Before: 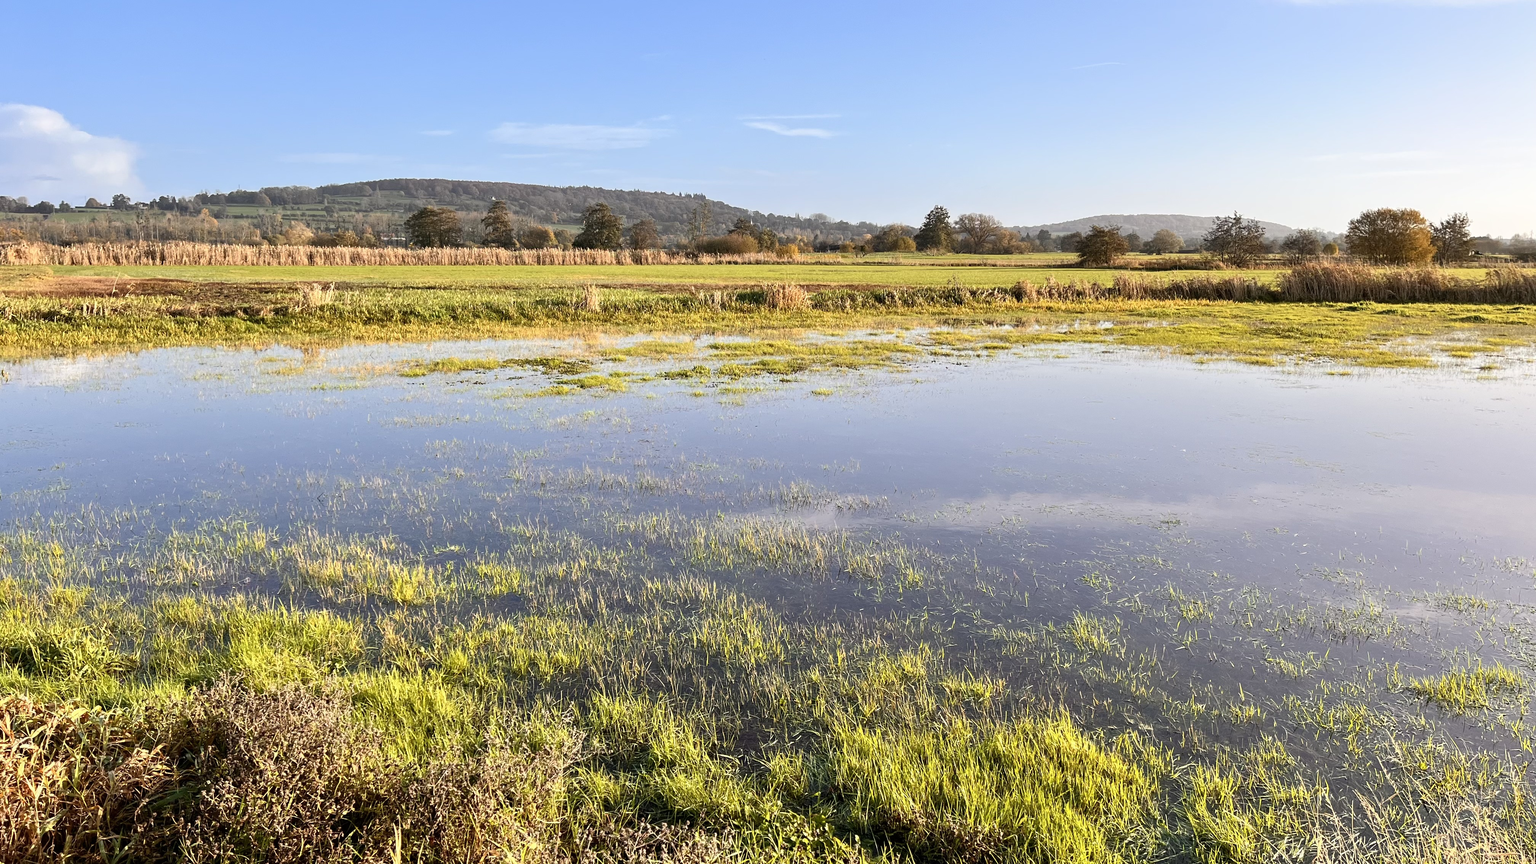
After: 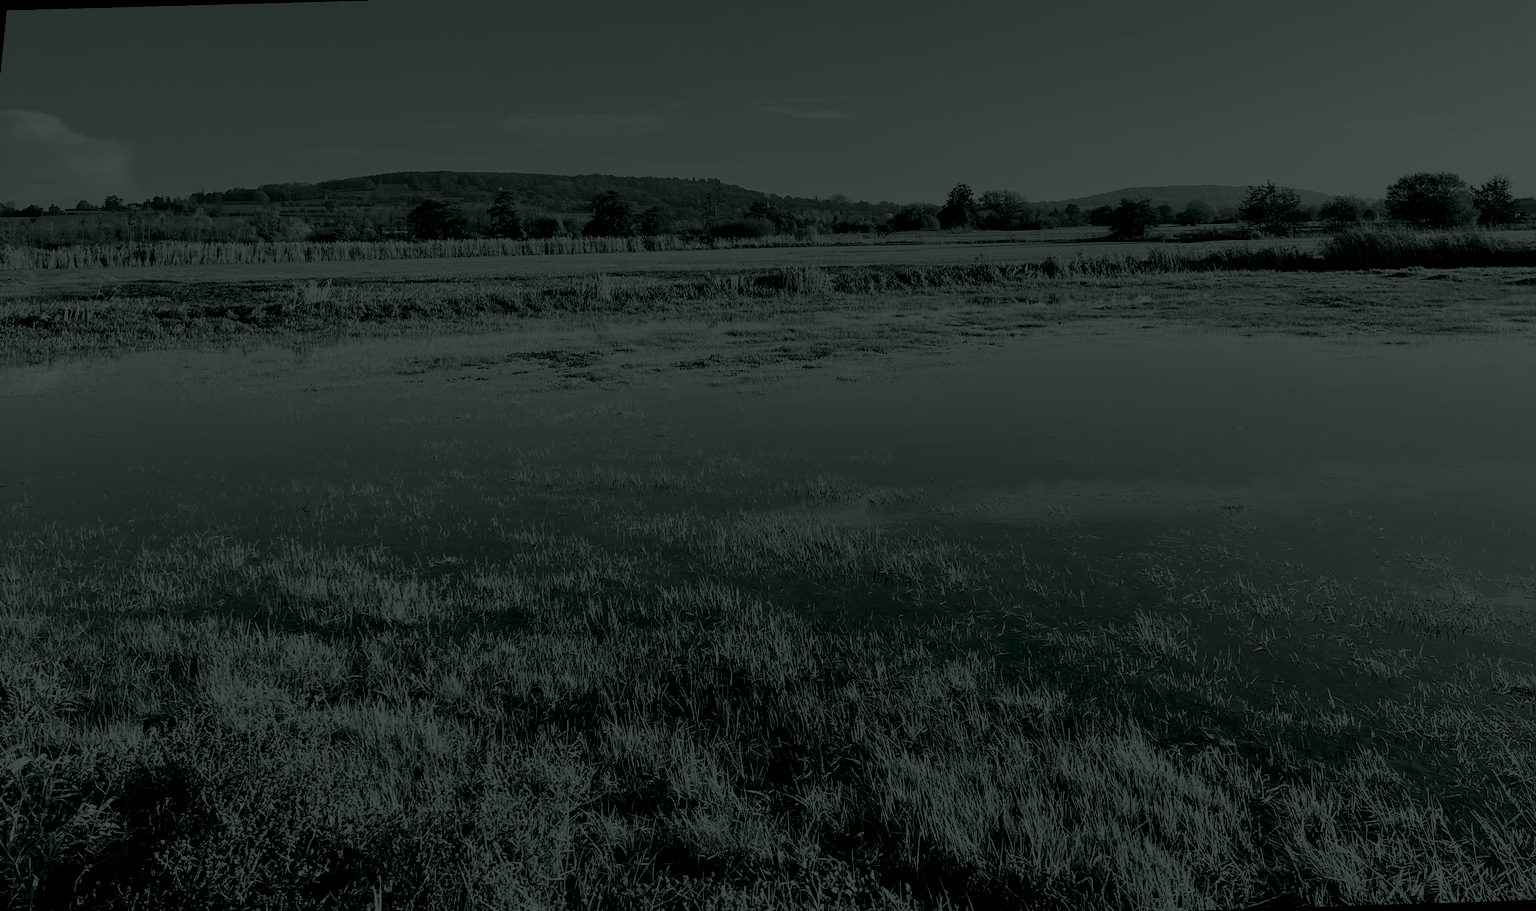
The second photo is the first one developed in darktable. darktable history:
contrast brightness saturation: brightness -0.09
rotate and perspective: rotation -1.68°, lens shift (vertical) -0.146, crop left 0.049, crop right 0.912, crop top 0.032, crop bottom 0.96
colorize: hue 90°, saturation 19%, lightness 1.59%, version 1
filmic rgb: white relative exposure 3.9 EV, hardness 4.26
